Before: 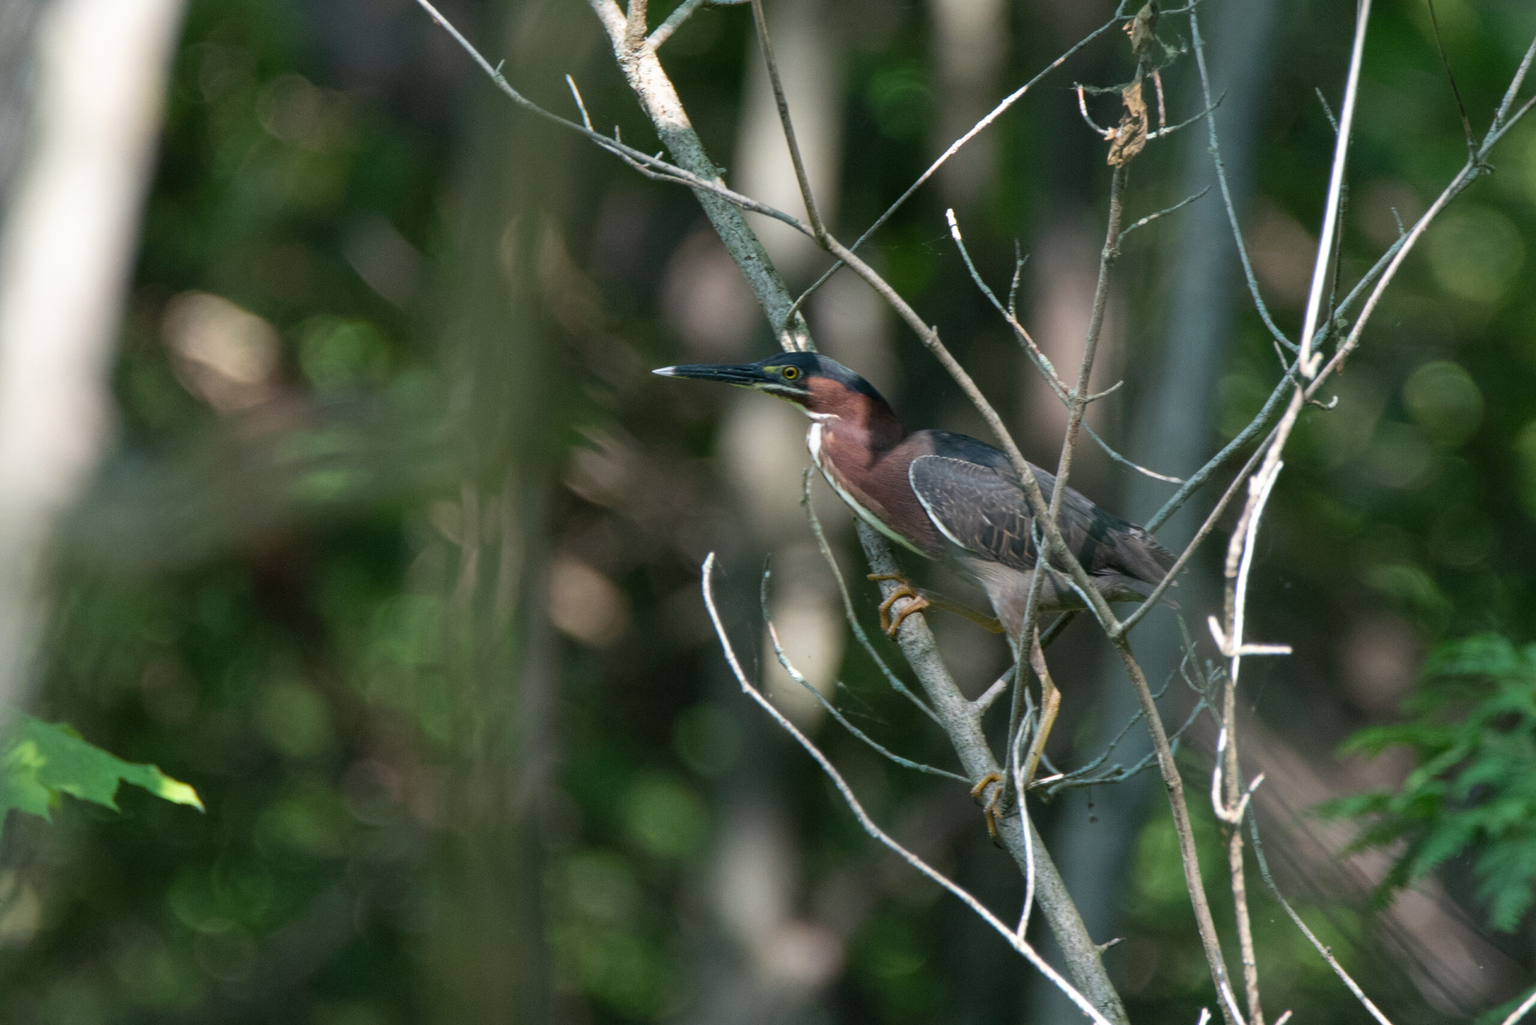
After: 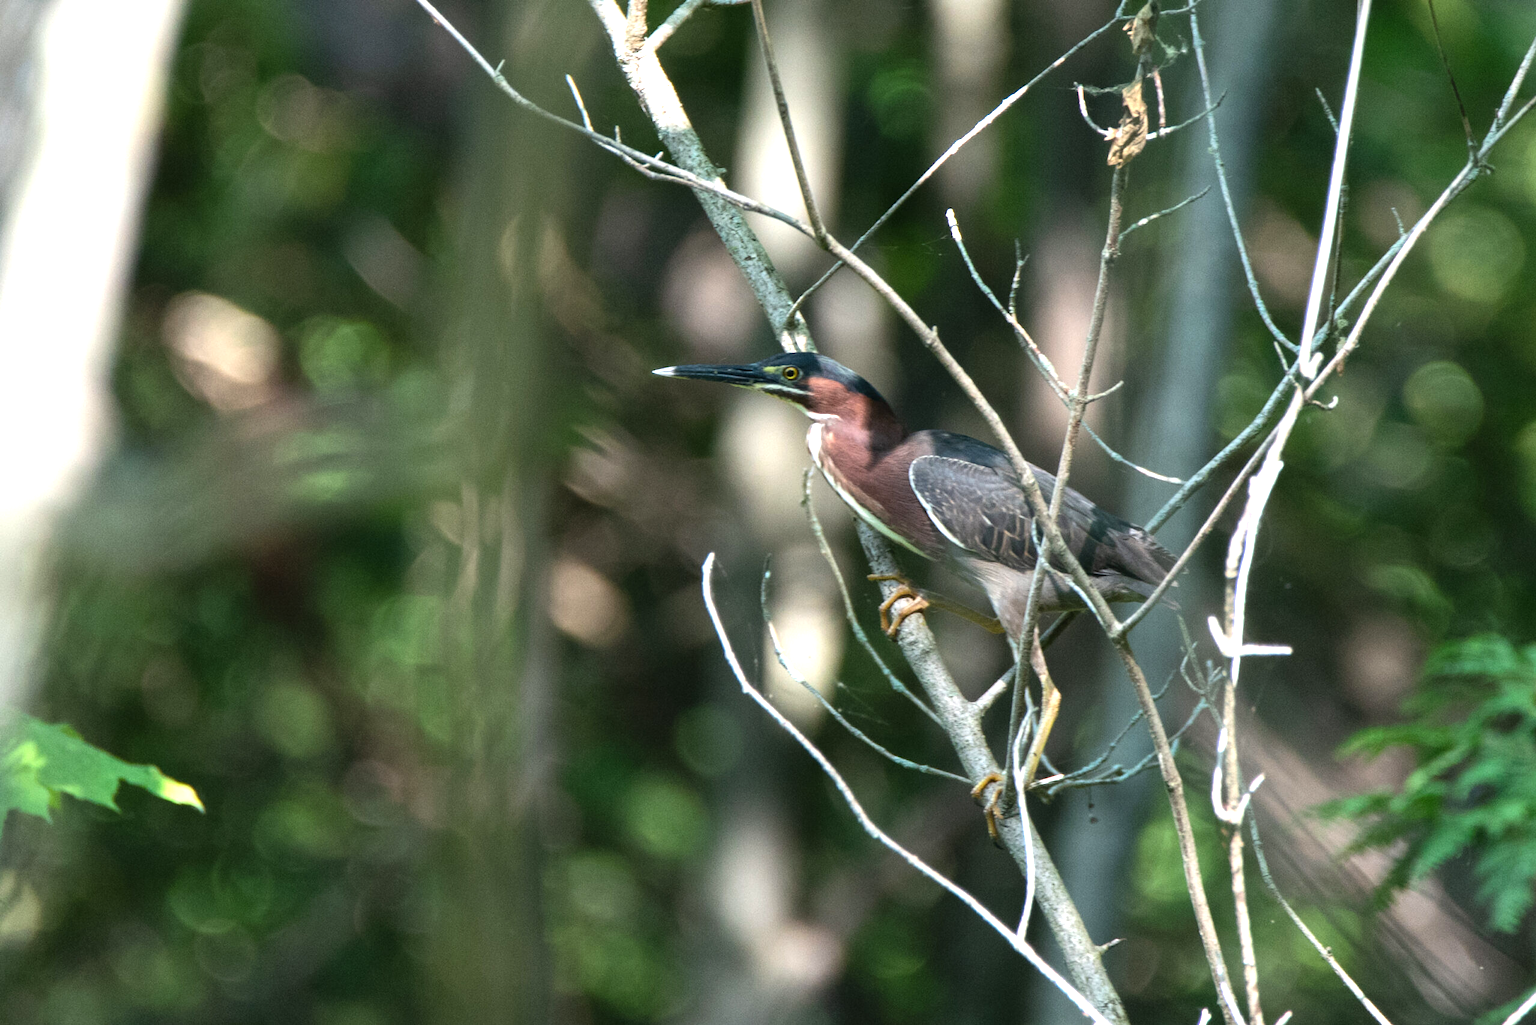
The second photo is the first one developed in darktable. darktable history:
tone equalizer: -8 EV -0.384 EV, -7 EV -0.418 EV, -6 EV -0.348 EV, -5 EV -0.208 EV, -3 EV 0.191 EV, -2 EV 0.356 EV, -1 EV 0.387 EV, +0 EV 0.447 EV, edges refinement/feathering 500, mask exposure compensation -1.57 EV, preserve details no
exposure: black level correction 0, exposure 0.704 EV, compensate exposure bias true, compensate highlight preservation false
